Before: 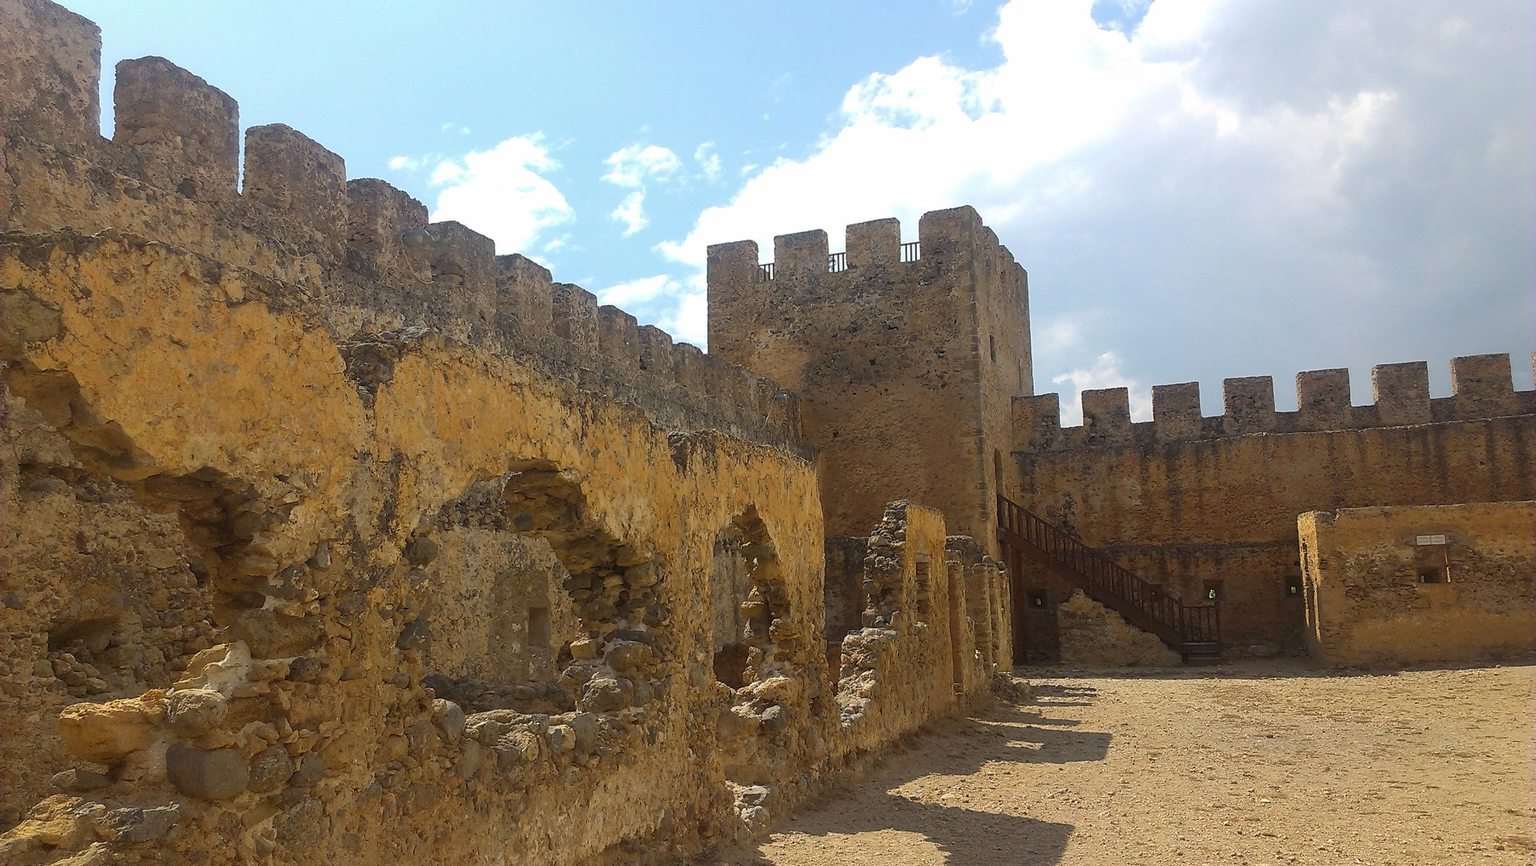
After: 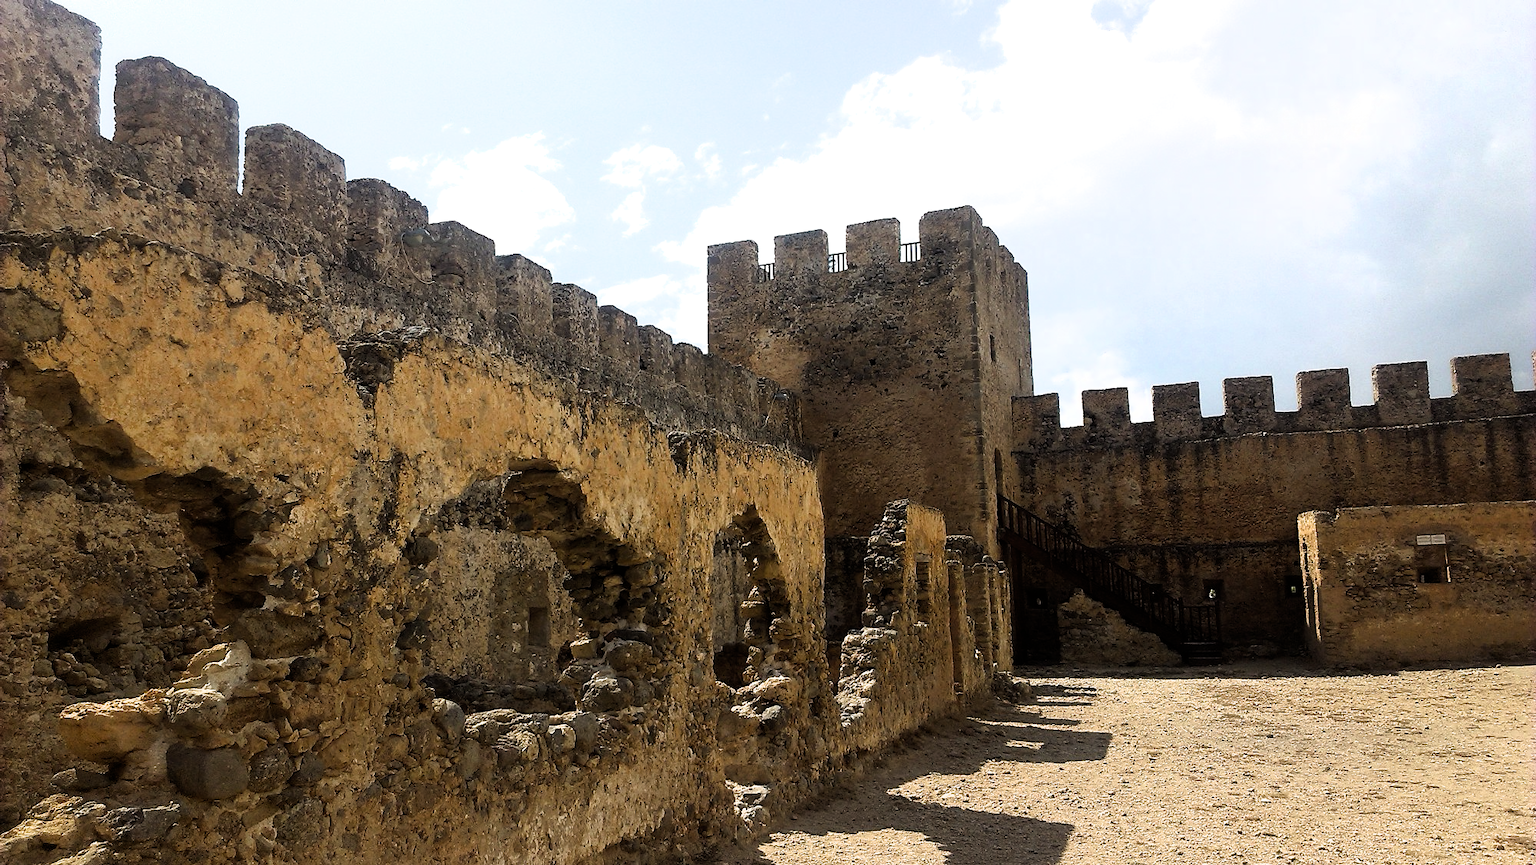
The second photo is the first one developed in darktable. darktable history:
filmic rgb: black relative exposure -8.19 EV, white relative exposure 2.24 EV, hardness 7.06, latitude 86.23%, contrast 1.702, highlights saturation mix -3.86%, shadows ↔ highlights balance -2.35%
exposure: compensate highlight preservation false
